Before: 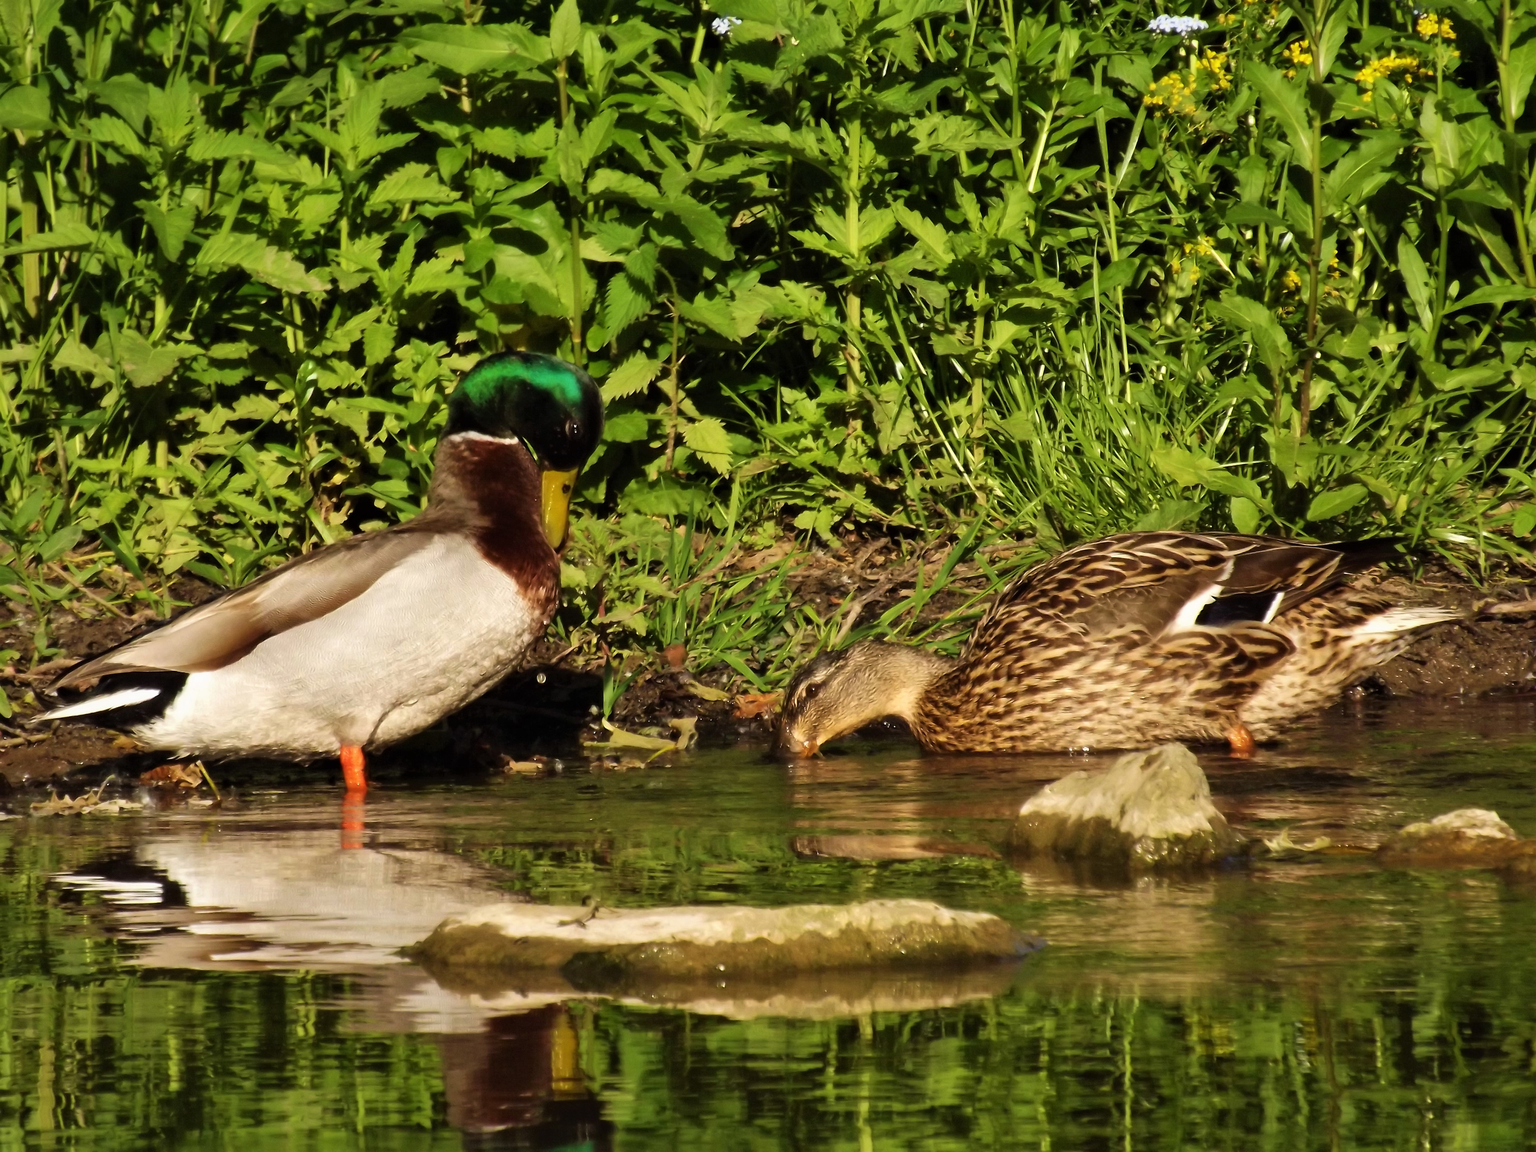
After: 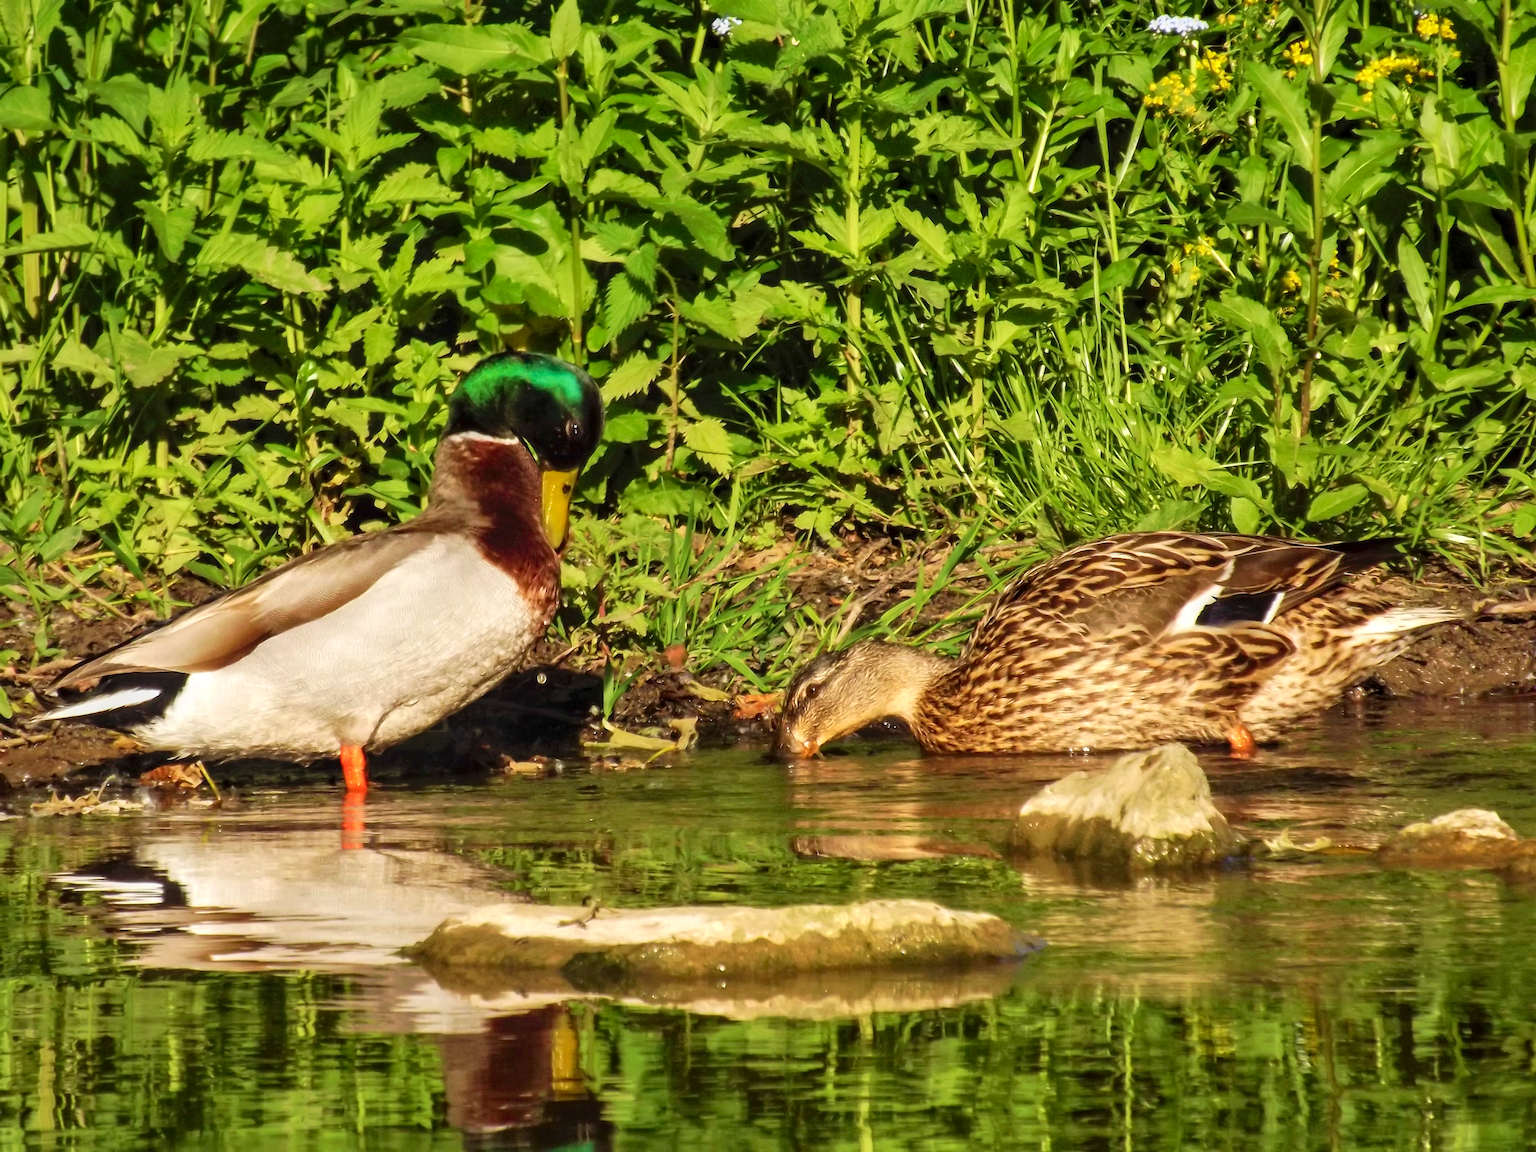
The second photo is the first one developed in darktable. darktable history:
local contrast: on, module defaults
tone curve: curves: ch0 [(0, 0) (0.003, 0.003) (0.011, 0.011) (0.025, 0.024) (0.044, 0.043) (0.069, 0.068) (0.1, 0.098) (0.136, 0.133) (0.177, 0.174) (0.224, 0.22) (0.277, 0.272) (0.335, 0.329) (0.399, 0.391) (0.468, 0.459) (0.543, 0.545) (0.623, 0.625) (0.709, 0.711) (0.801, 0.802) (0.898, 0.898) (1, 1)], preserve colors none
levels: levels [0, 0.43, 0.984]
